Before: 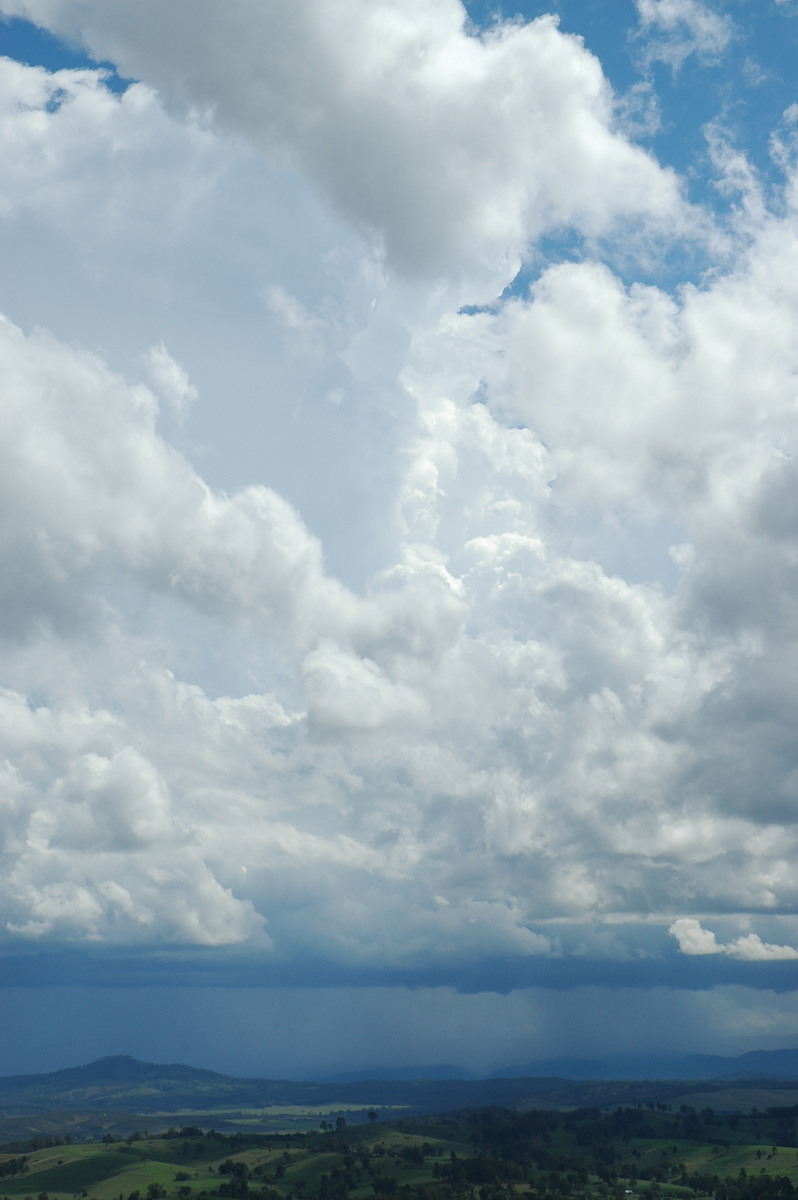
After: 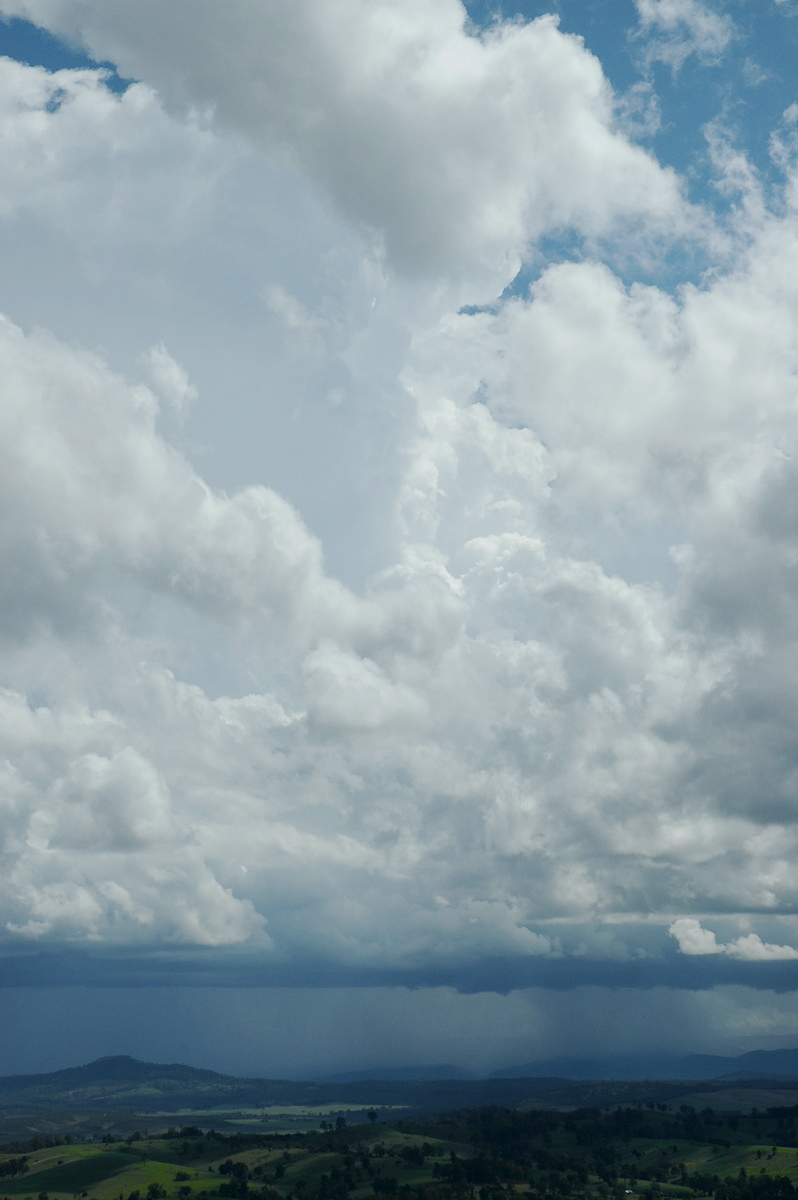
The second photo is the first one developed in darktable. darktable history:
tone curve: curves: ch0 [(0, 0) (0.058, 0.027) (0.214, 0.183) (0.304, 0.288) (0.51, 0.549) (0.658, 0.7) (0.741, 0.775) (0.844, 0.866) (0.986, 0.957)]; ch1 [(0, 0) (0.172, 0.123) (0.312, 0.296) (0.437, 0.429) (0.471, 0.469) (0.502, 0.5) (0.513, 0.515) (0.572, 0.603) (0.617, 0.653) (0.68, 0.724) (0.889, 0.924) (1, 1)]; ch2 [(0, 0) (0.411, 0.424) (0.489, 0.49) (0.502, 0.5) (0.517, 0.519) (0.549, 0.578) (0.604, 0.628) (0.693, 0.686) (1, 1)], color space Lab, independent channels, preserve colors none
exposure: exposure -0.36 EV, compensate highlight preservation false
